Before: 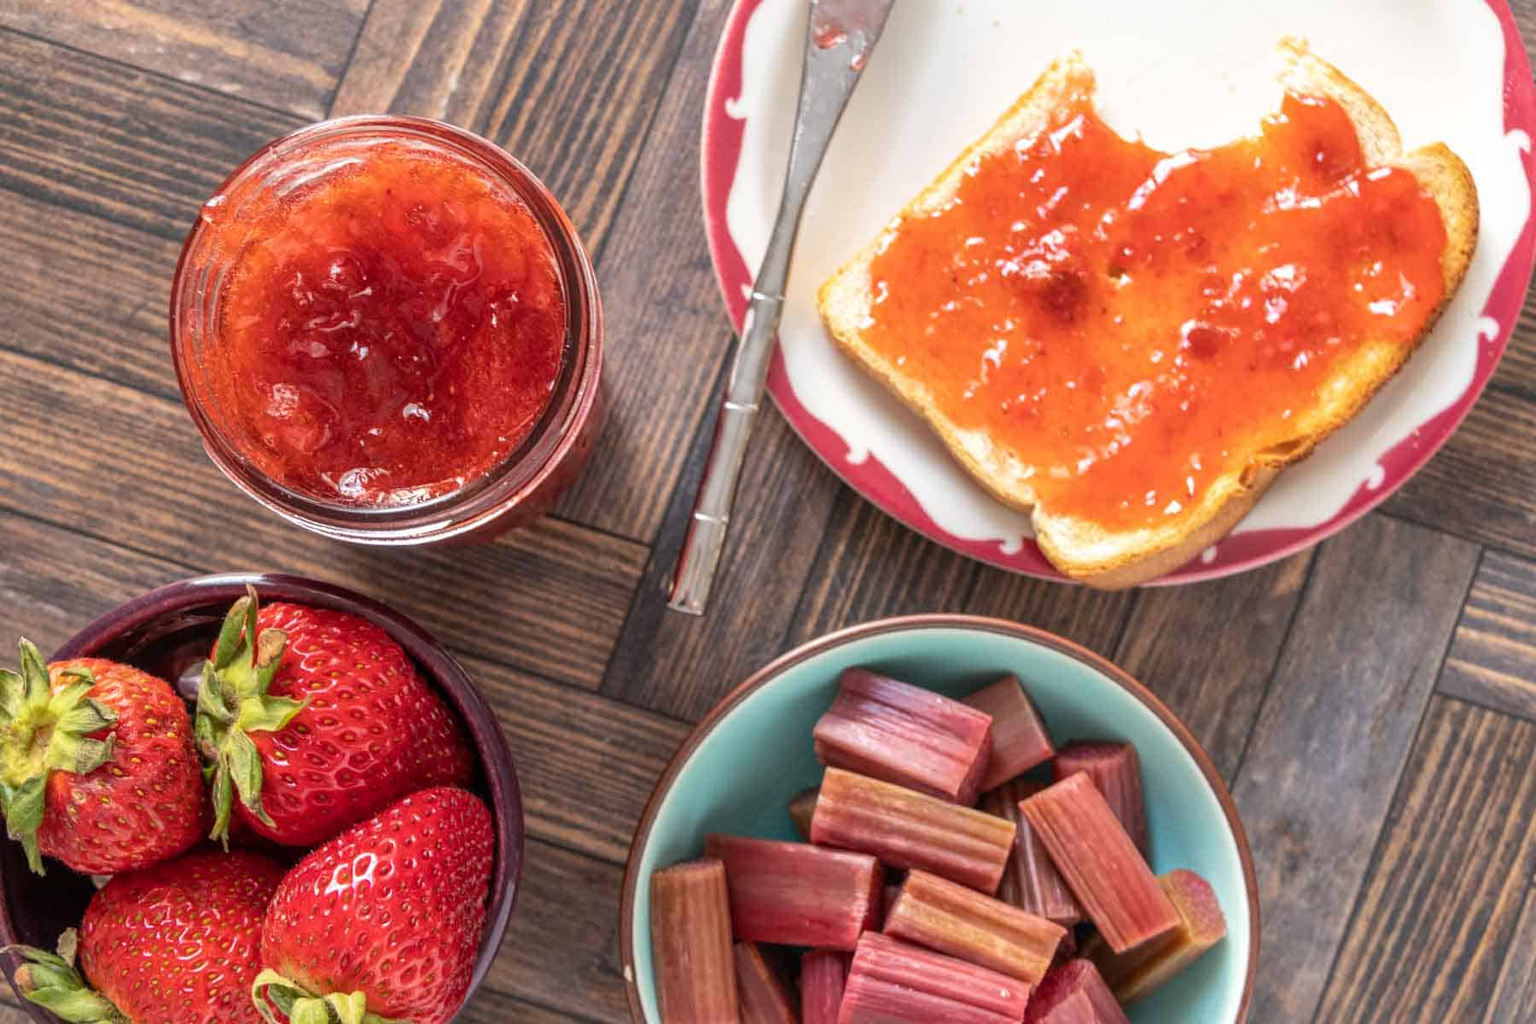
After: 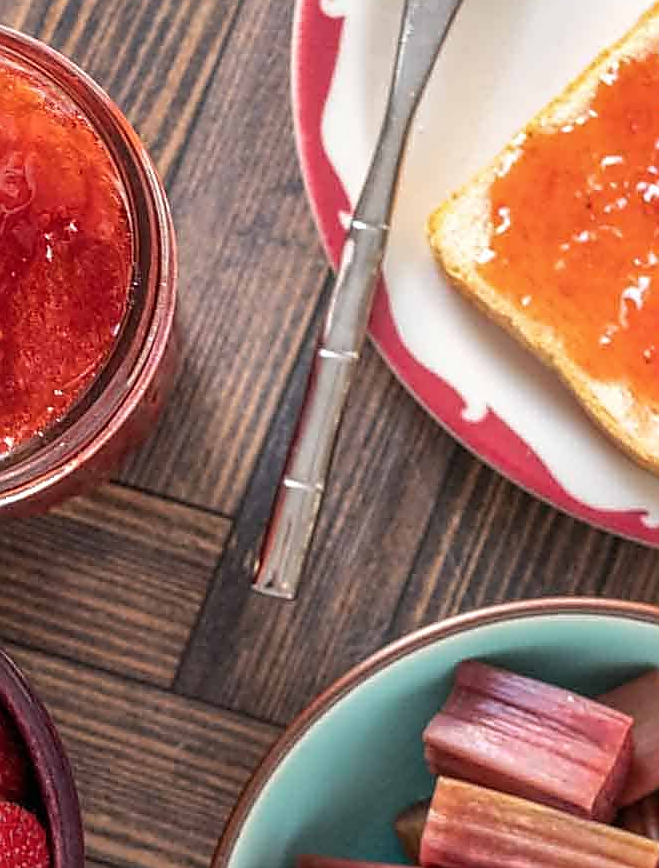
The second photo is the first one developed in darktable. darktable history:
crop and rotate: left 29.486%, top 10.191%, right 33.868%, bottom 17.449%
contrast equalizer: octaves 7, y [[0.5, 0.5, 0.5, 0.515, 0.749, 0.84], [0.5 ×6], [0.5 ×6], [0, 0, 0, 0.001, 0.067, 0.262], [0 ×6]], mix 0.29
sharpen: on, module defaults
shadows and highlights: shadows 36.15, highlights -27.04, soften with gaussian
